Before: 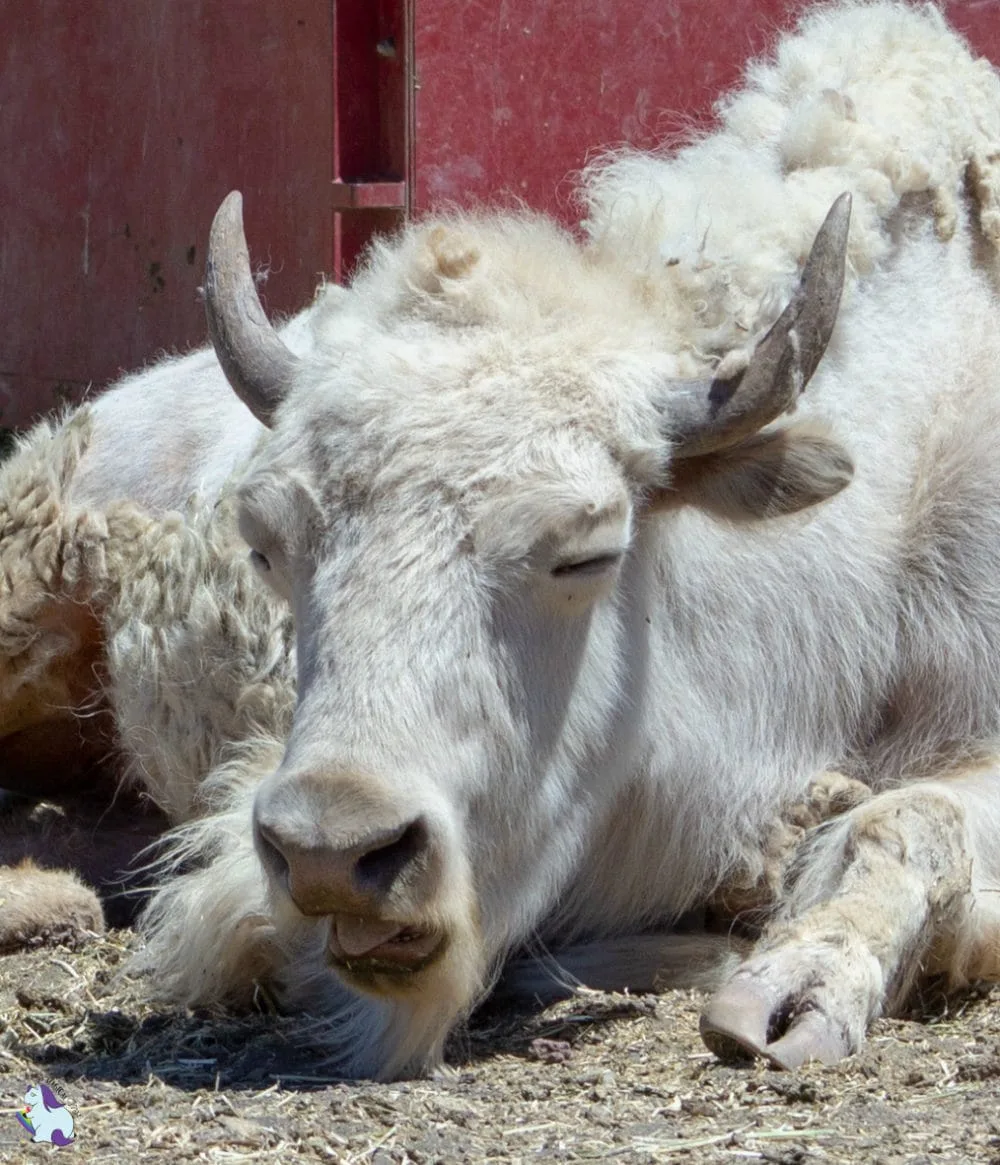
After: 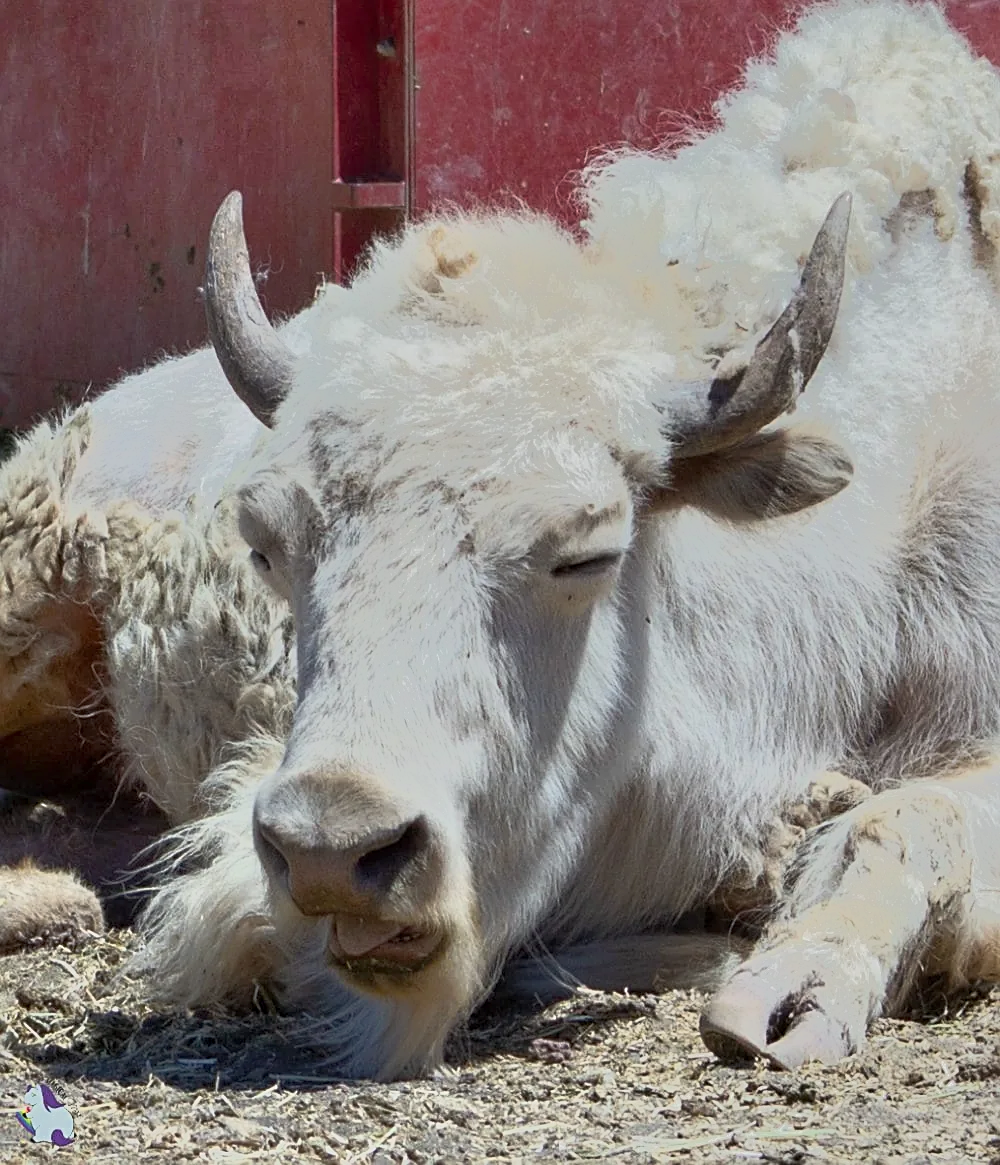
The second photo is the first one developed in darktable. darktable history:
sharpen: on, module defaults
tone equalizer: -7 EV -0.63 EV, -6 EV 1 EV, -5 EV -0.45 EV, -4 EV 0.43 EV, -3 EV 0.41 EV, -2 EV 0.15 EV, -1 EV -0.15 EV, +0 EV -0.39 EV, smoothing diameter 25%, edges refinement/feathering 10, preserve details guided filter
